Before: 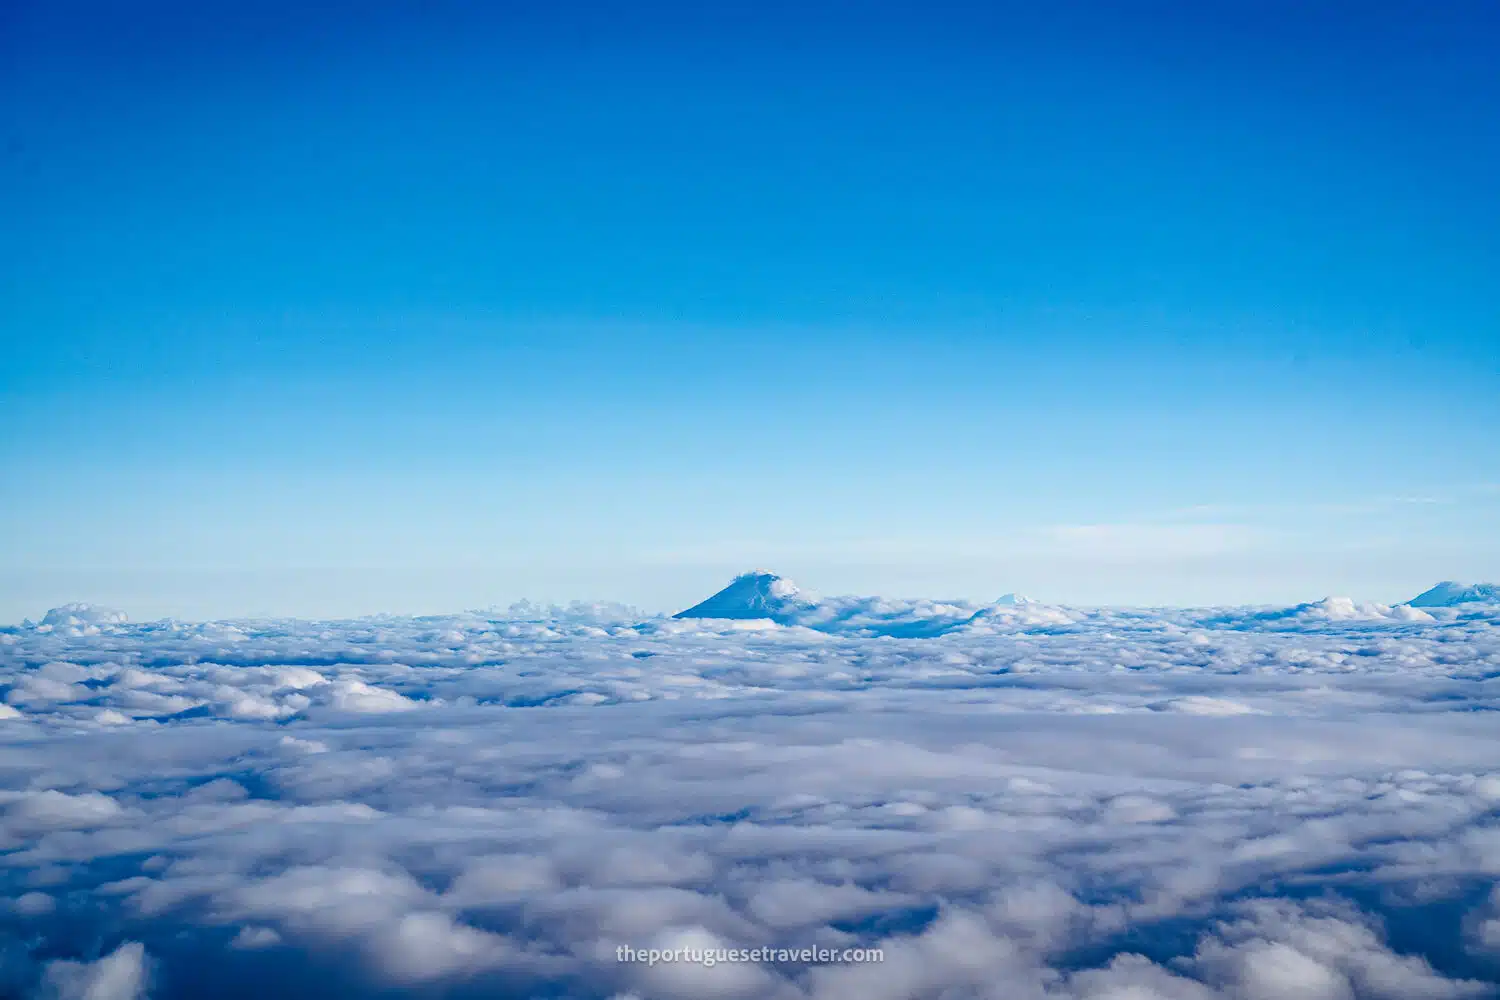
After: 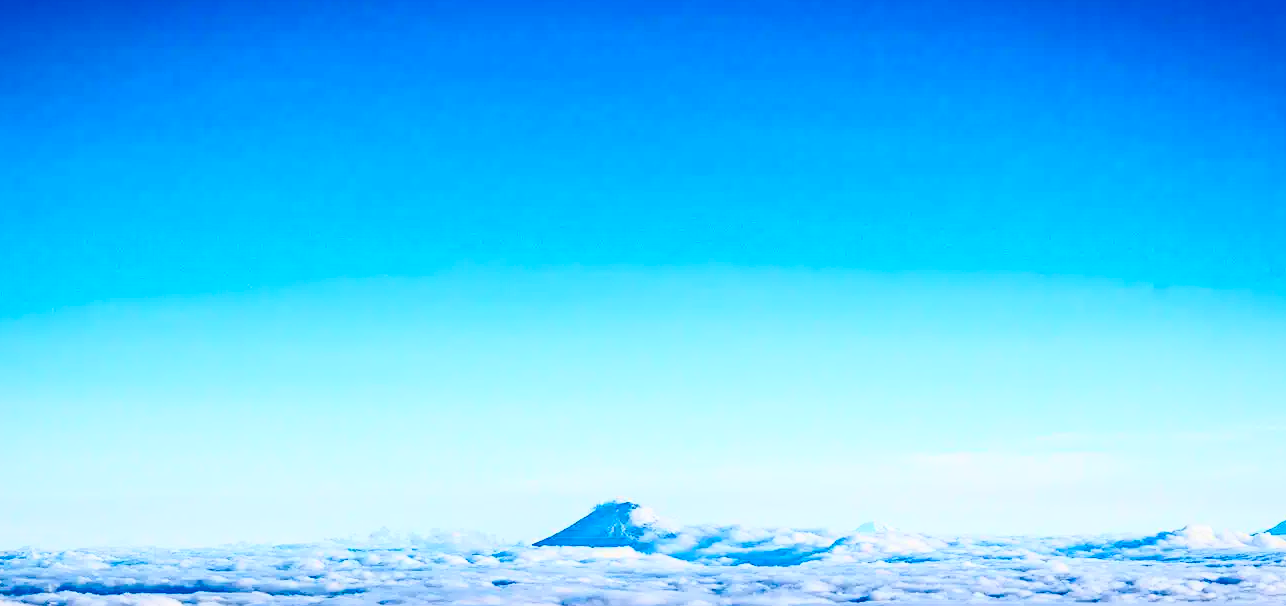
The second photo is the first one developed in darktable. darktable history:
crop and rotate: left 9.348%, top 7.281%, right 4.908%, bottom 32.069%
color balance rgb: perceptual saturation grading › global saturation 20%, perceptual saturation grading › highlights -25.193%, perceptual saturation grading › shadows 25.115%
contrast brightness saturation: contrast 0.41, brightness 0.1, saturation 0.211
color correction: highlights a* 0.722, highlights b* 2.87, saturation 1.08
